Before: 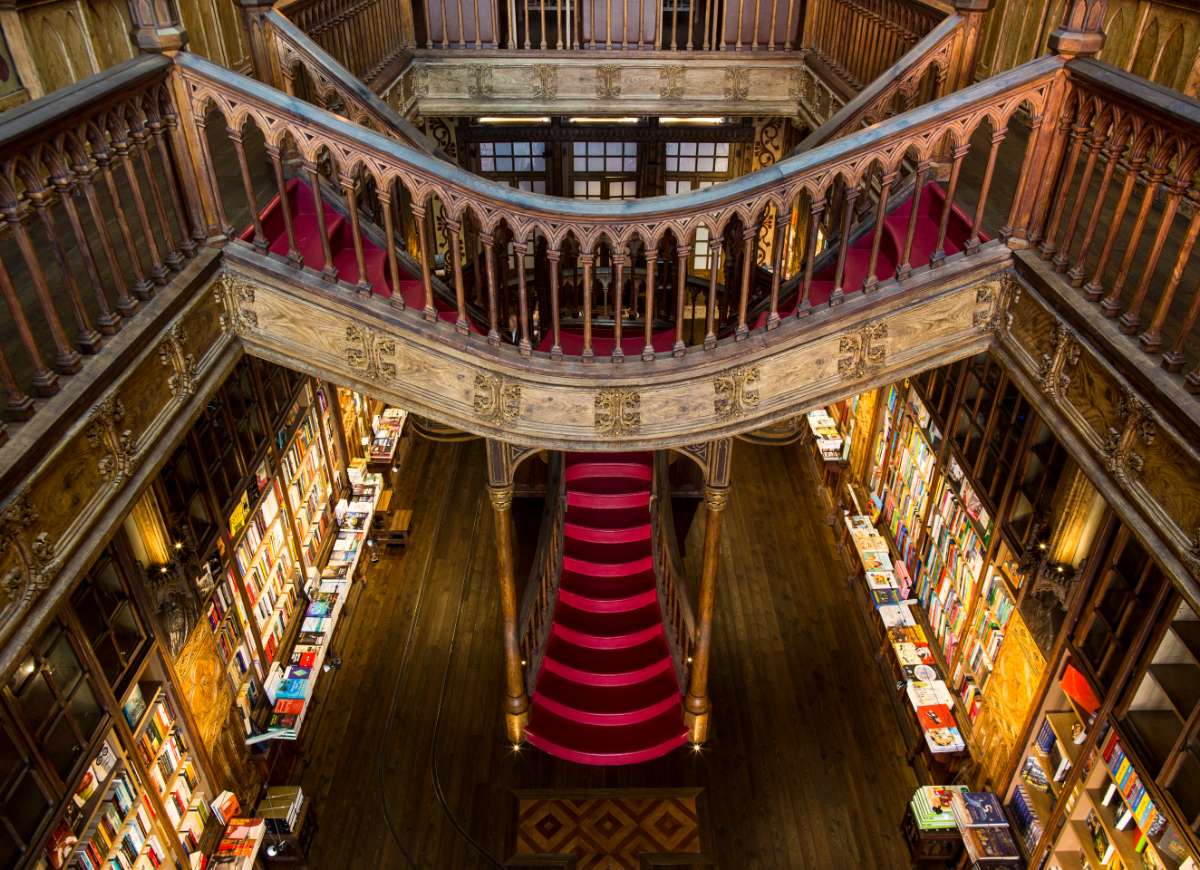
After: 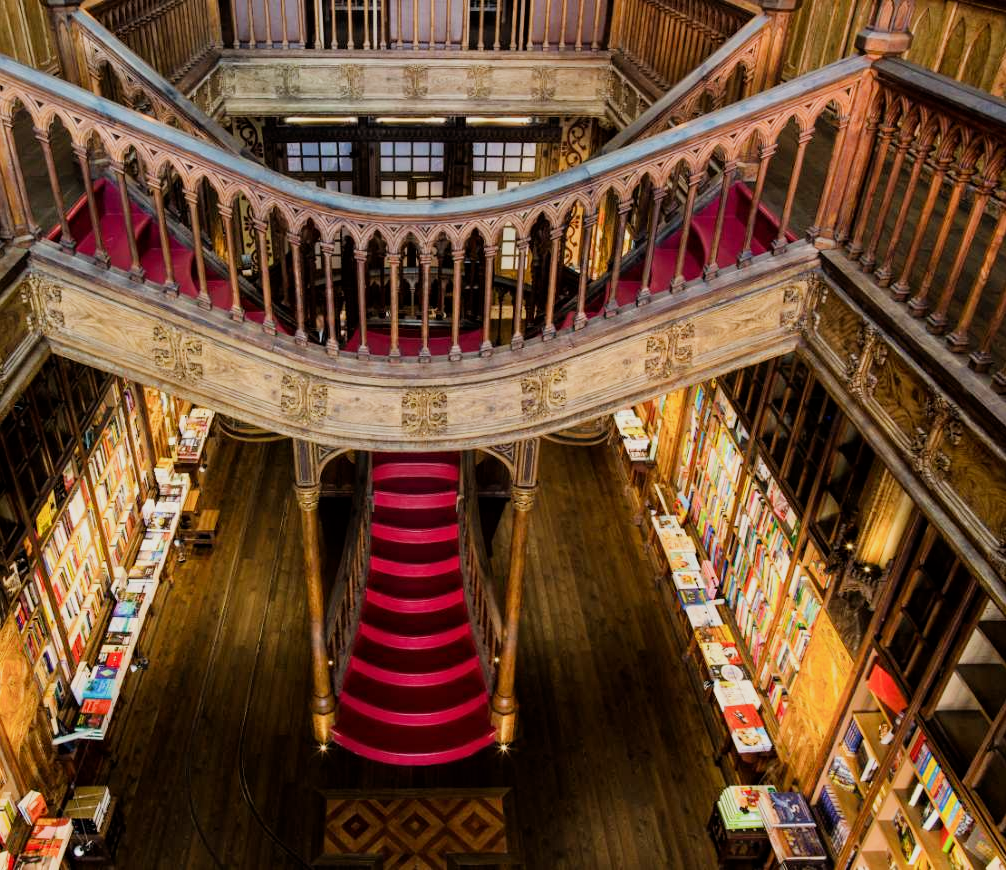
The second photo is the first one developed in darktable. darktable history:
crop: left 16.145%
exposure: exposure 0.515 EV, compensate highlight preservation false
filmic rgb: black relative exposure -7.65 EV, white relative exposure 4.56 EV, hardness 3.61
